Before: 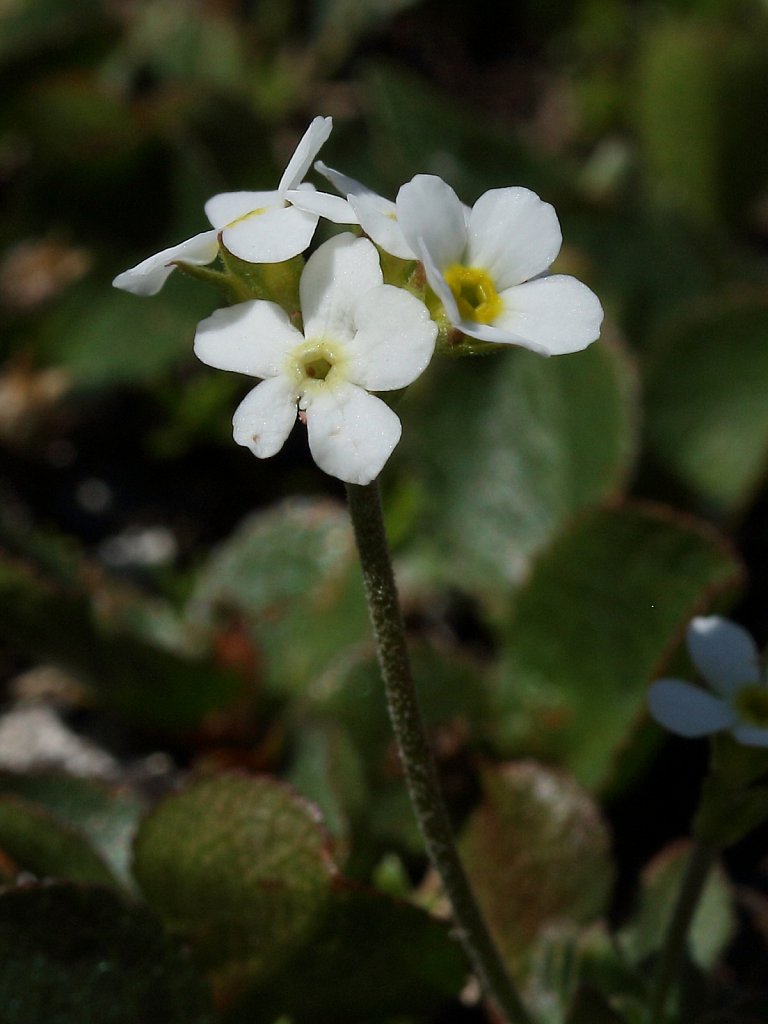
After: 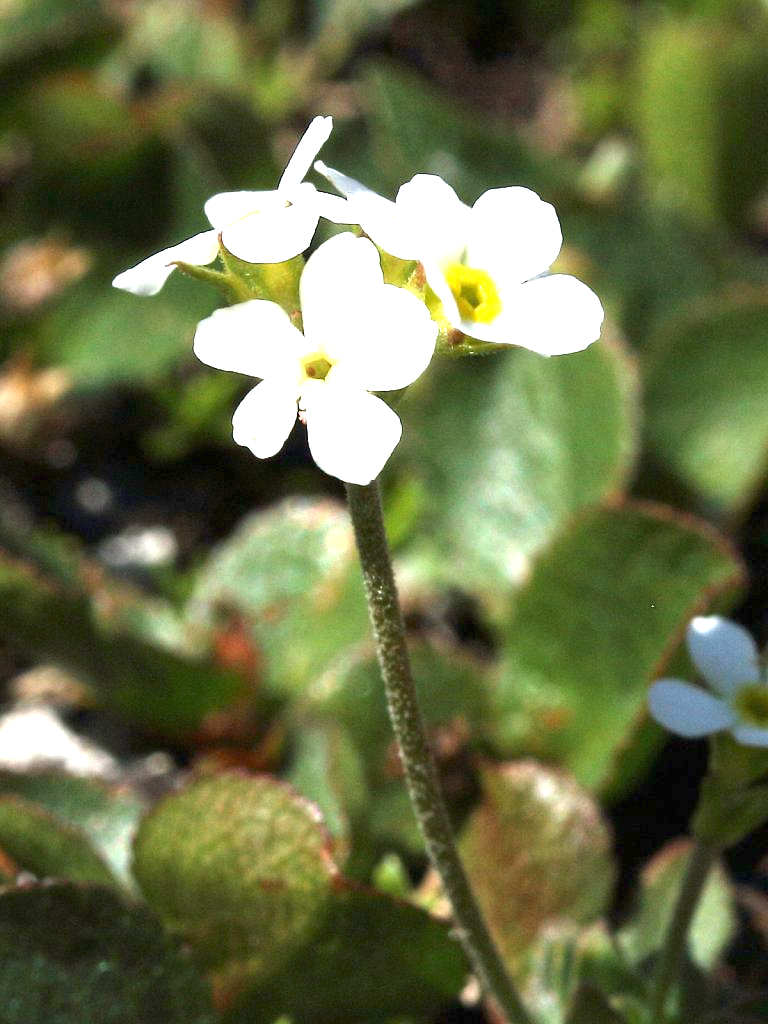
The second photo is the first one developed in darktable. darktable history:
exposure: black level correction 0, exposure 2.347 EV, compensate highlight preservation false
